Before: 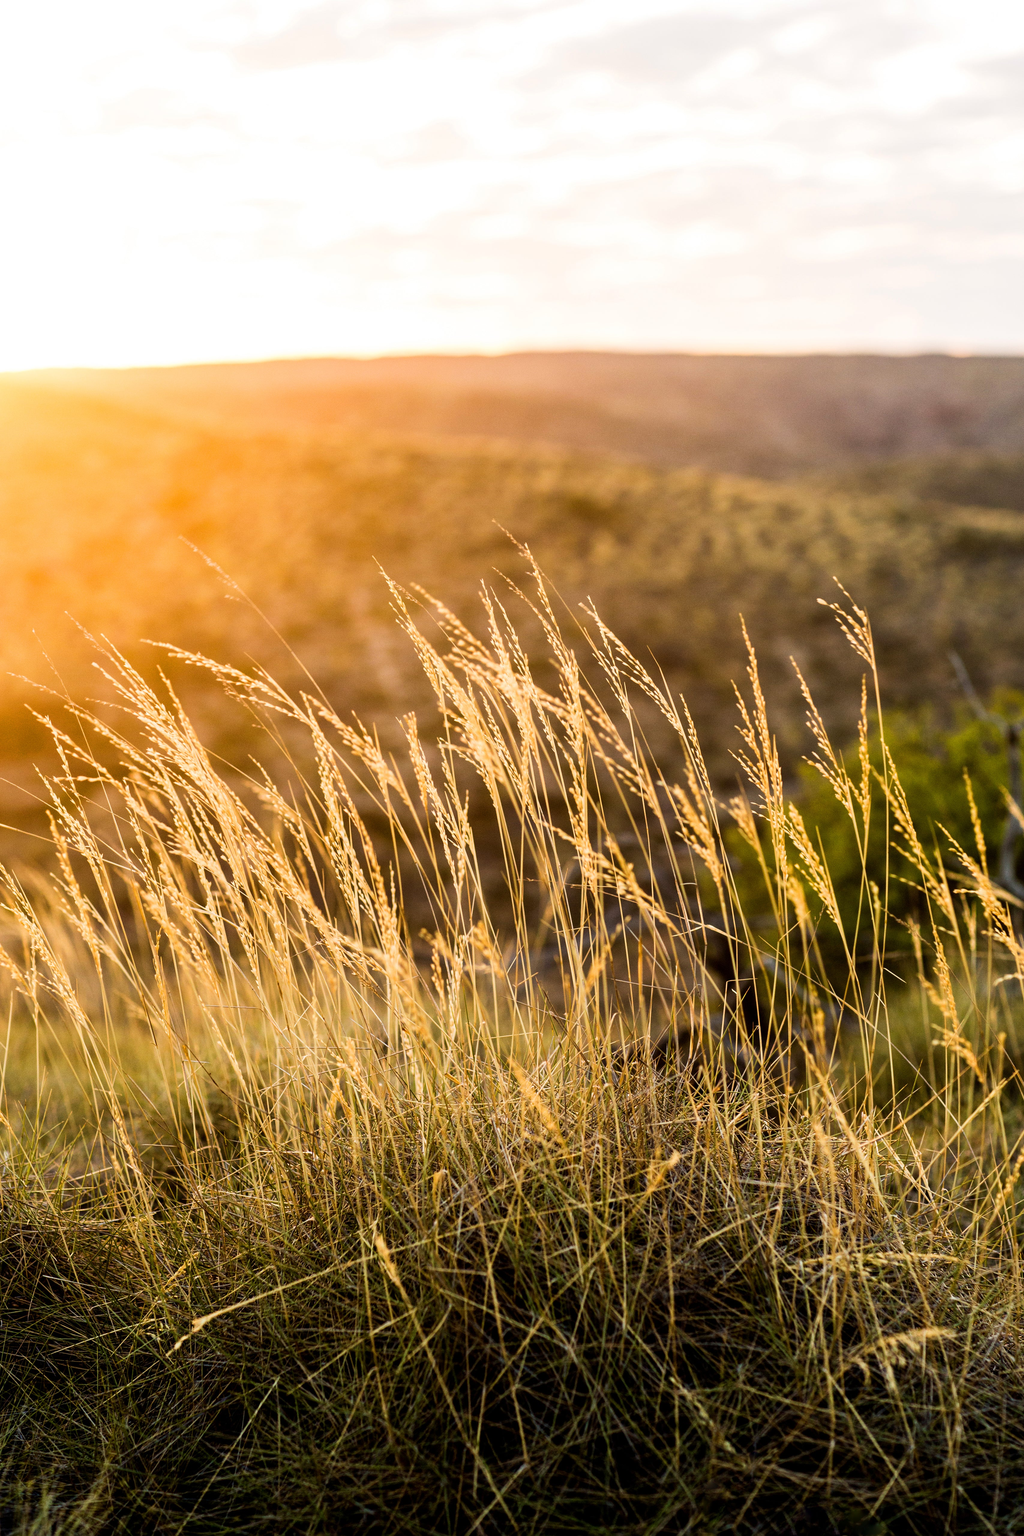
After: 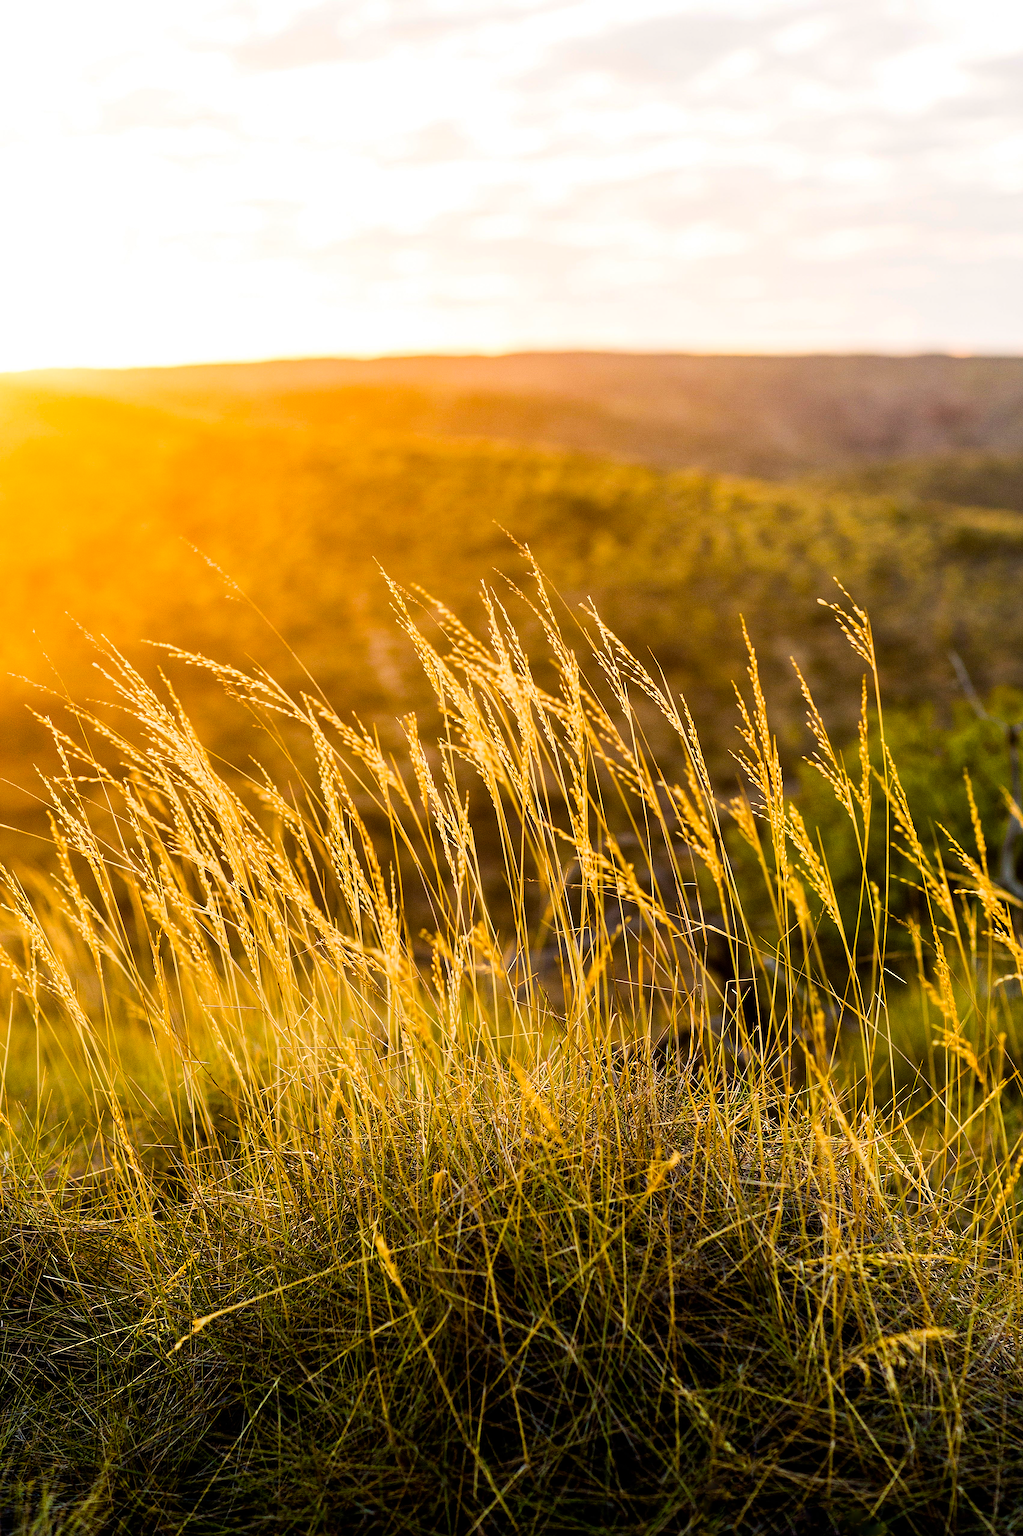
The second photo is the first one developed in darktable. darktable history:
sharpen: radius 1.4, amount 1.25, threshold 0.7
color balance rgb: perceptual saturation grading › global saturation 30%, global vibrance 20%
